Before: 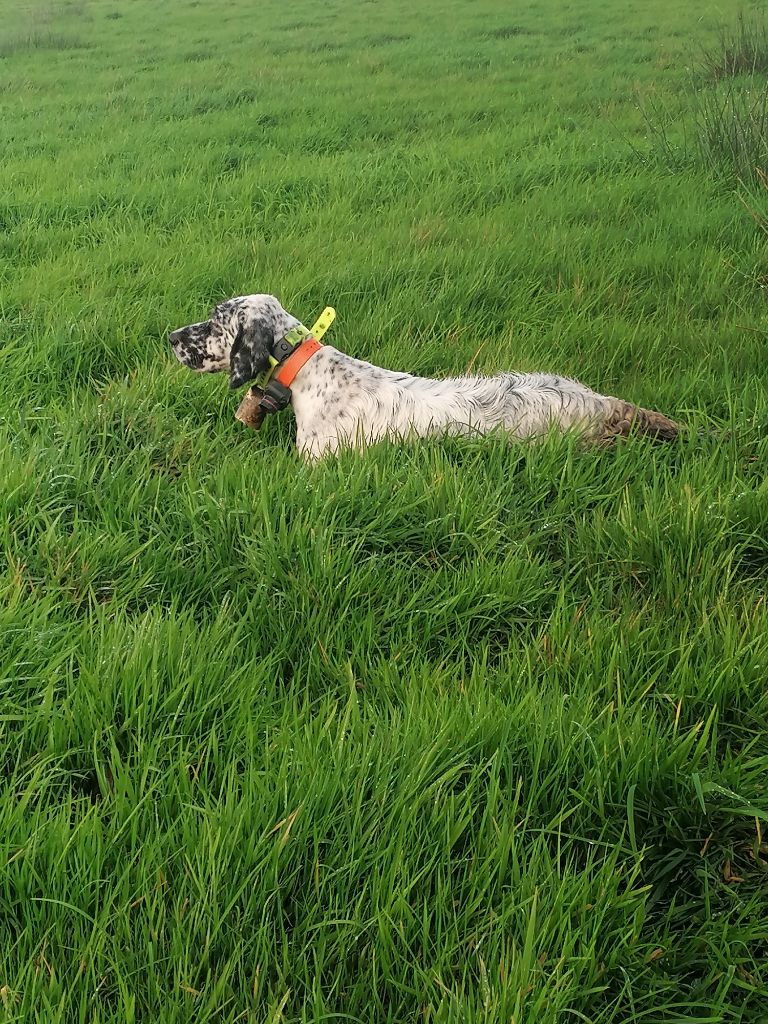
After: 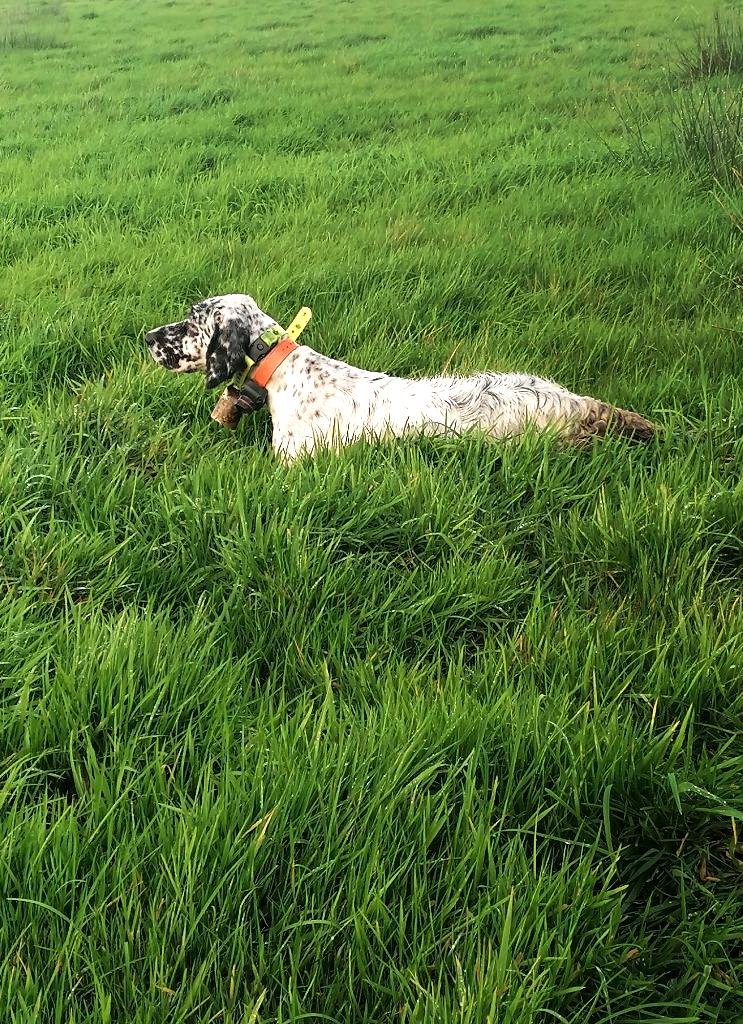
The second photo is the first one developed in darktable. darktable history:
velvia: on, module defaults
crop and rotate: left 3.238%
tone equalizer: -8 EV -0.75 EV, -7 EV -0.7 EV, -6 EV -0.6 EV, -5 EV -0.4 EV, -3 EV 0.4 EV, -2 EV 0.6 EV, -1 EV 0.7 EV, +0 EV 0.75 EV, edges refinement/feathering 500, mask exposure compensation -1.57 EV, preserve details no
